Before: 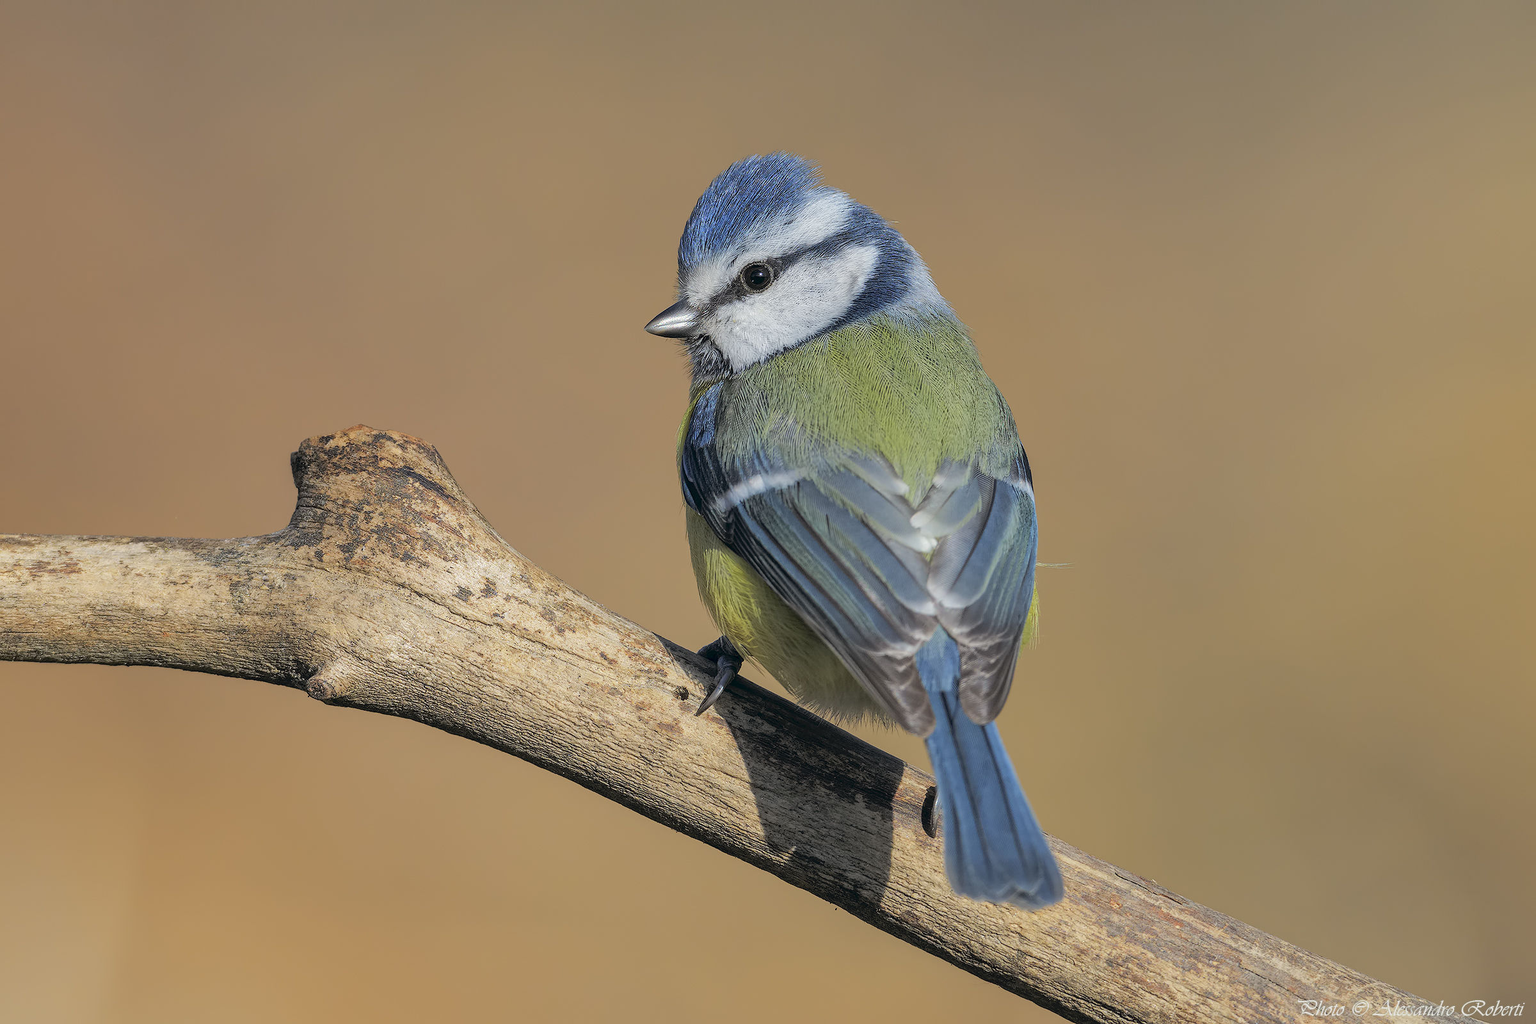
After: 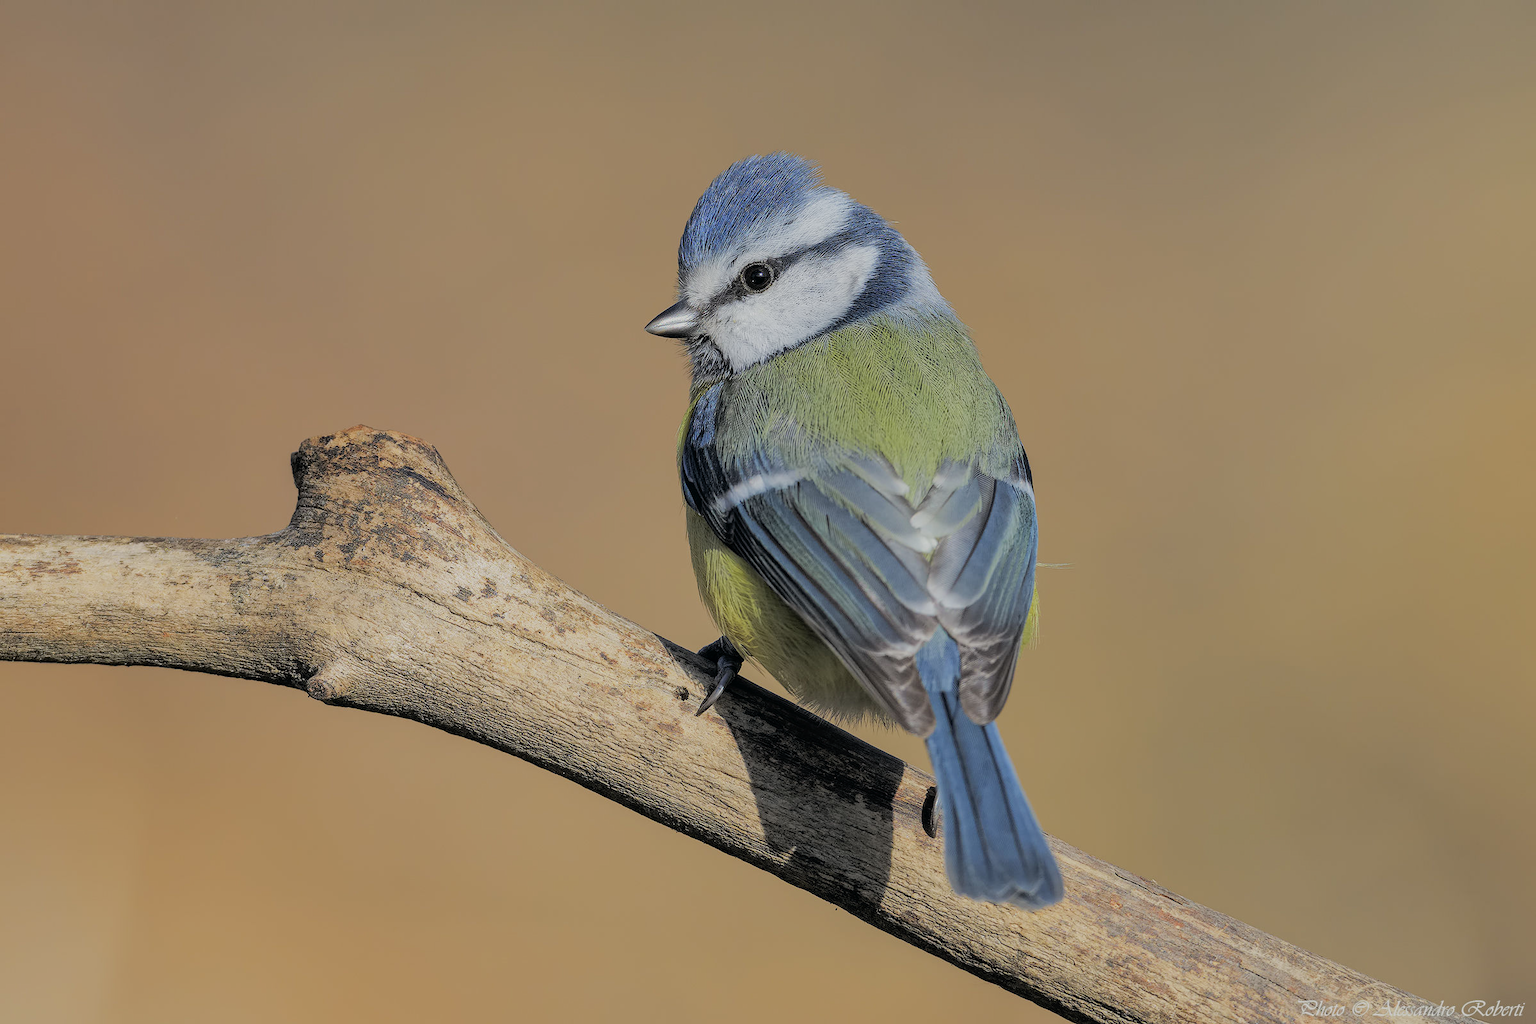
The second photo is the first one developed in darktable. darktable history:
filmic rgb: black relative exposure -7.65 EV, white relative exposure 4.56 EV, hardness 3.61, contrast 1.051, preserve chrominance max RGB
